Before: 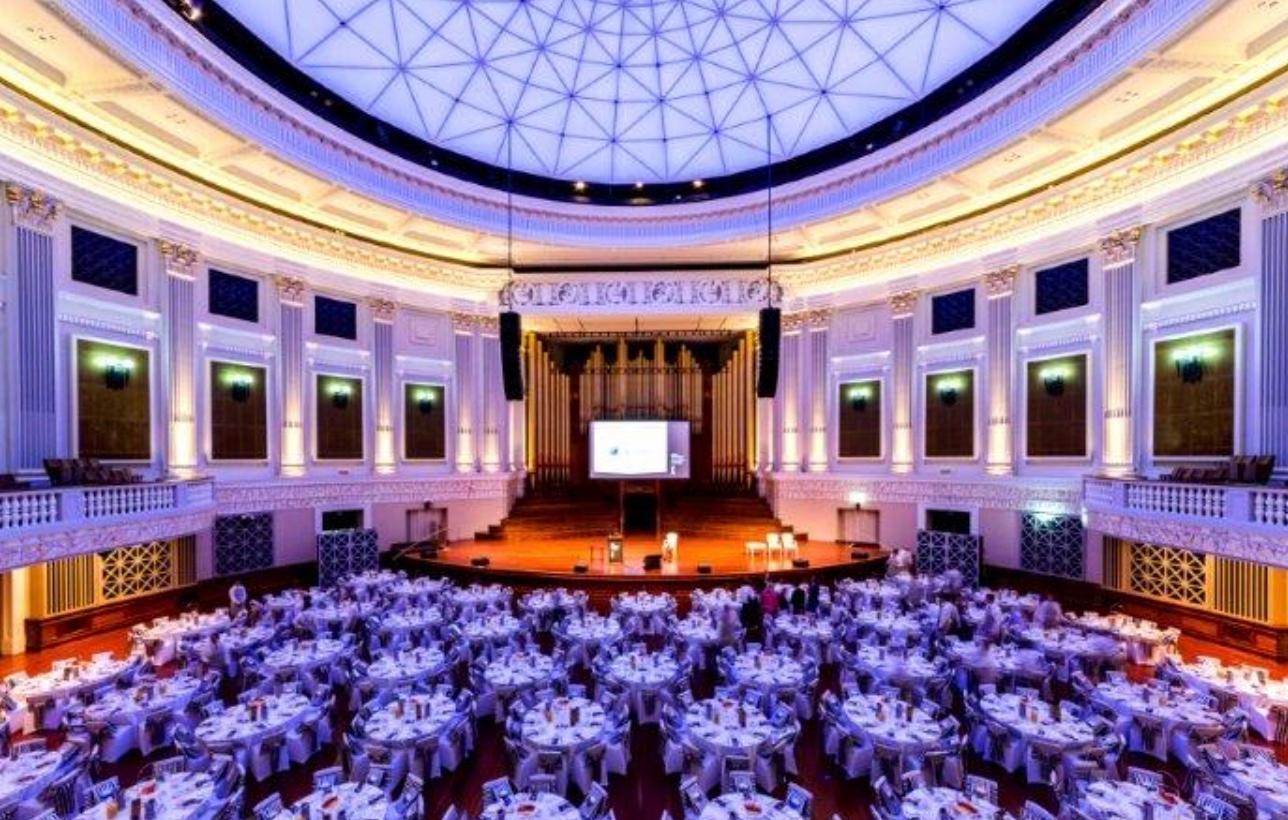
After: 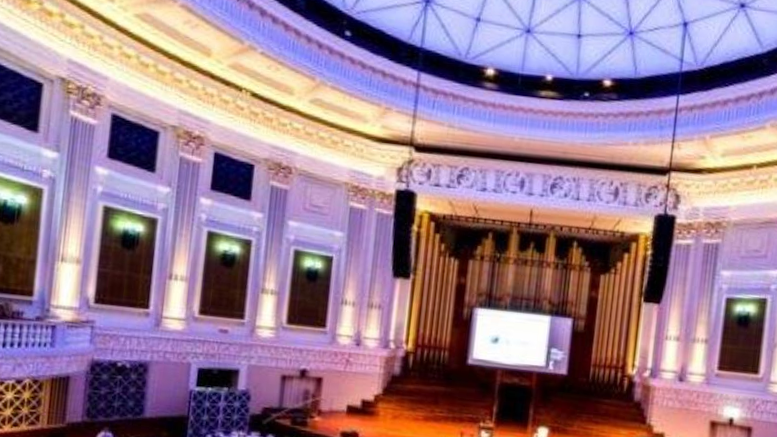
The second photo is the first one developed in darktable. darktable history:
crop and rotate: angle -6.31°, left 2.141%, top 7.068%, right 27.4%, bottom 30.712%
